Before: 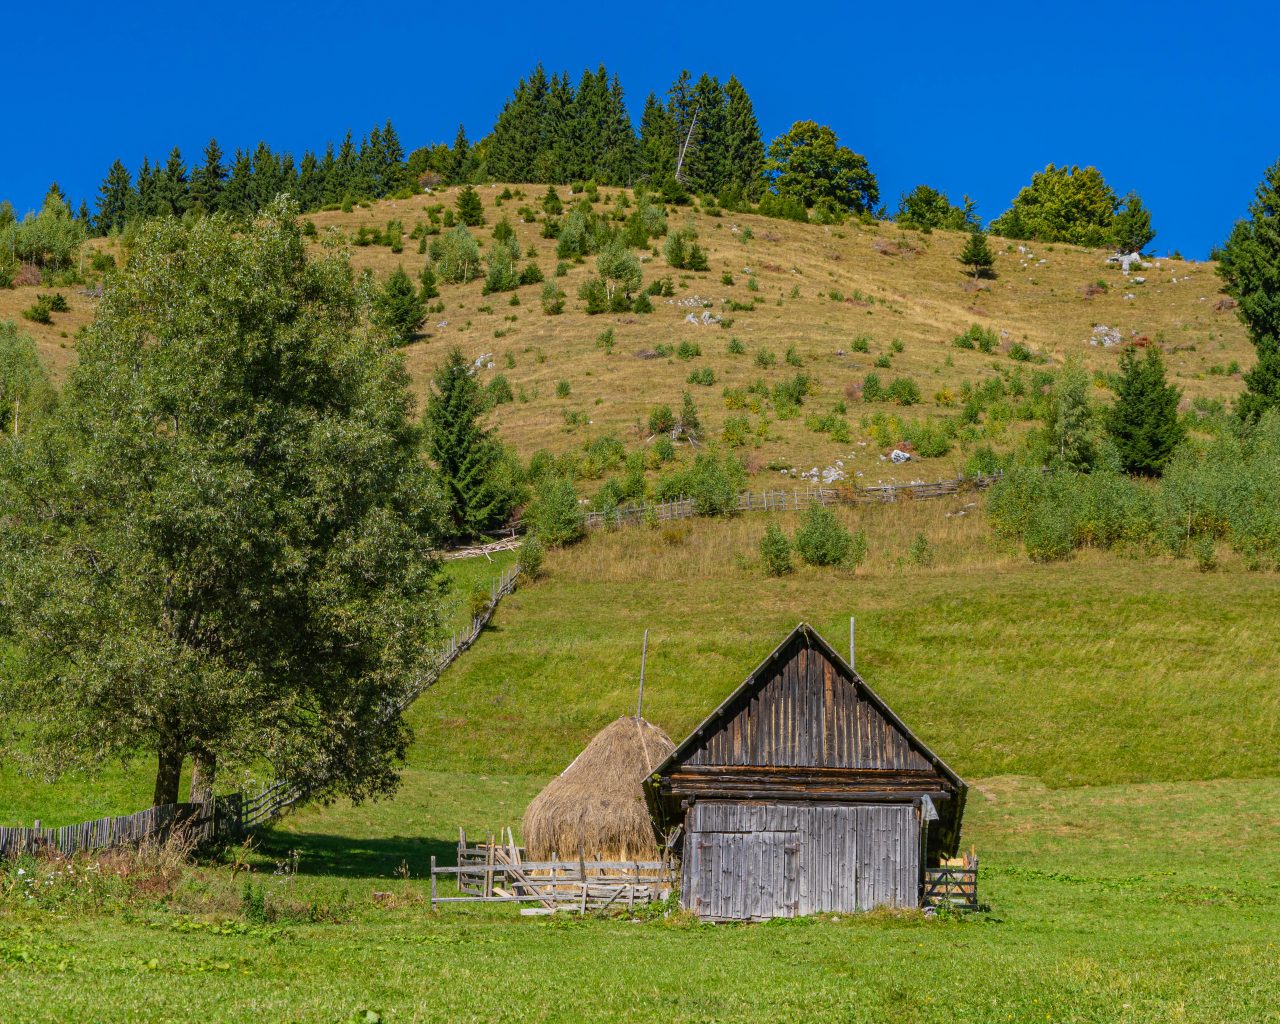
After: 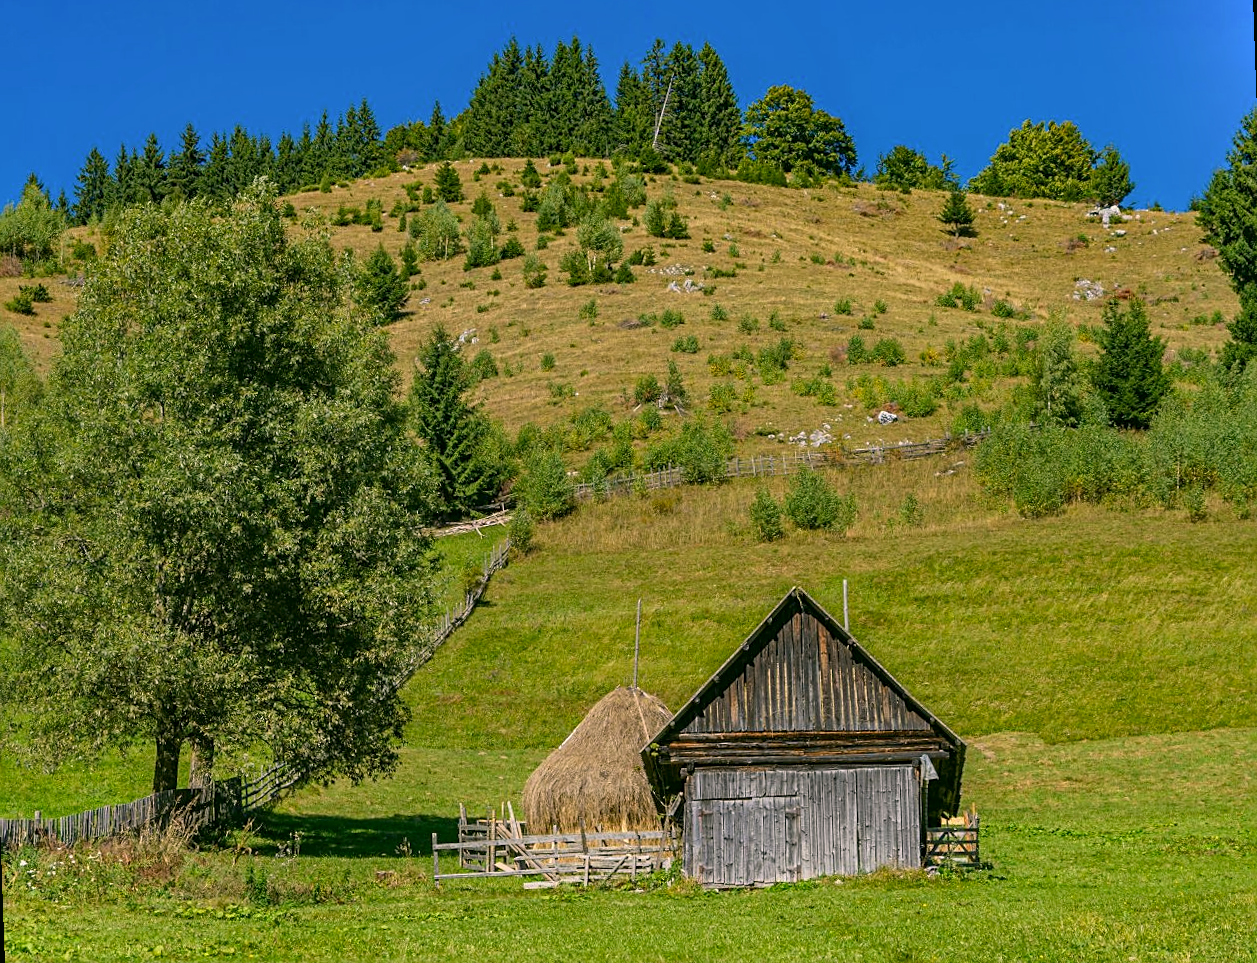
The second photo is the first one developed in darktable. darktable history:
color correction: highlights a* 4.02, highlights b* 4.98, shadows a* -7.55, shadows b* 4.98
sharpen: on, module defaults
shadows and highlights: soften with gaussian
rotate and perspective: rotation -2°, crop left 0.022, crop right 0.978, crop top 0.049, crop bottom 0.951
